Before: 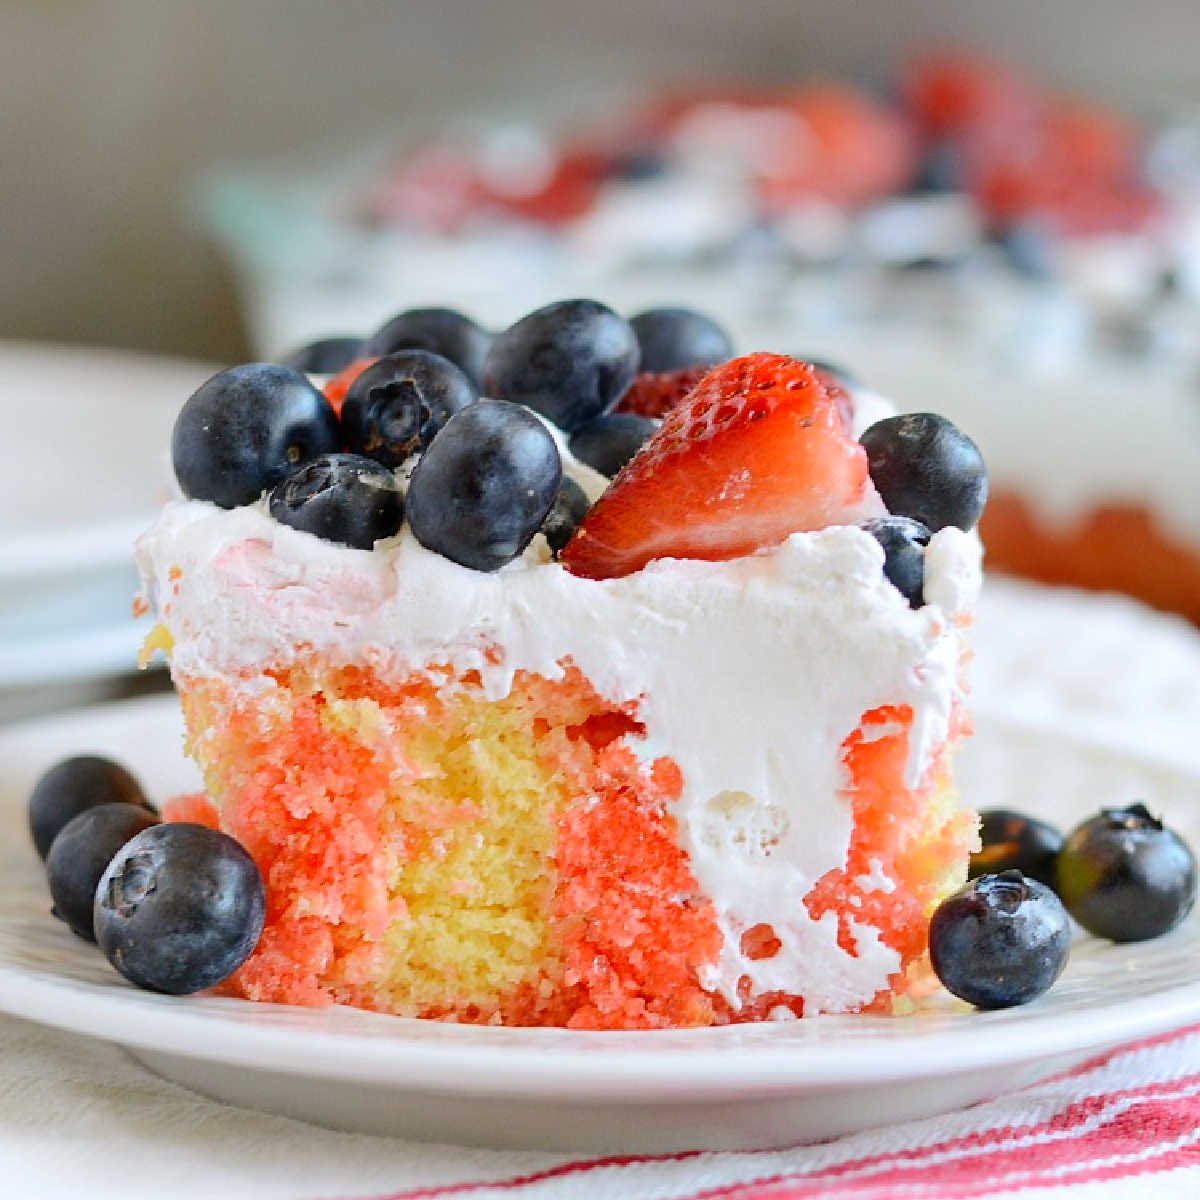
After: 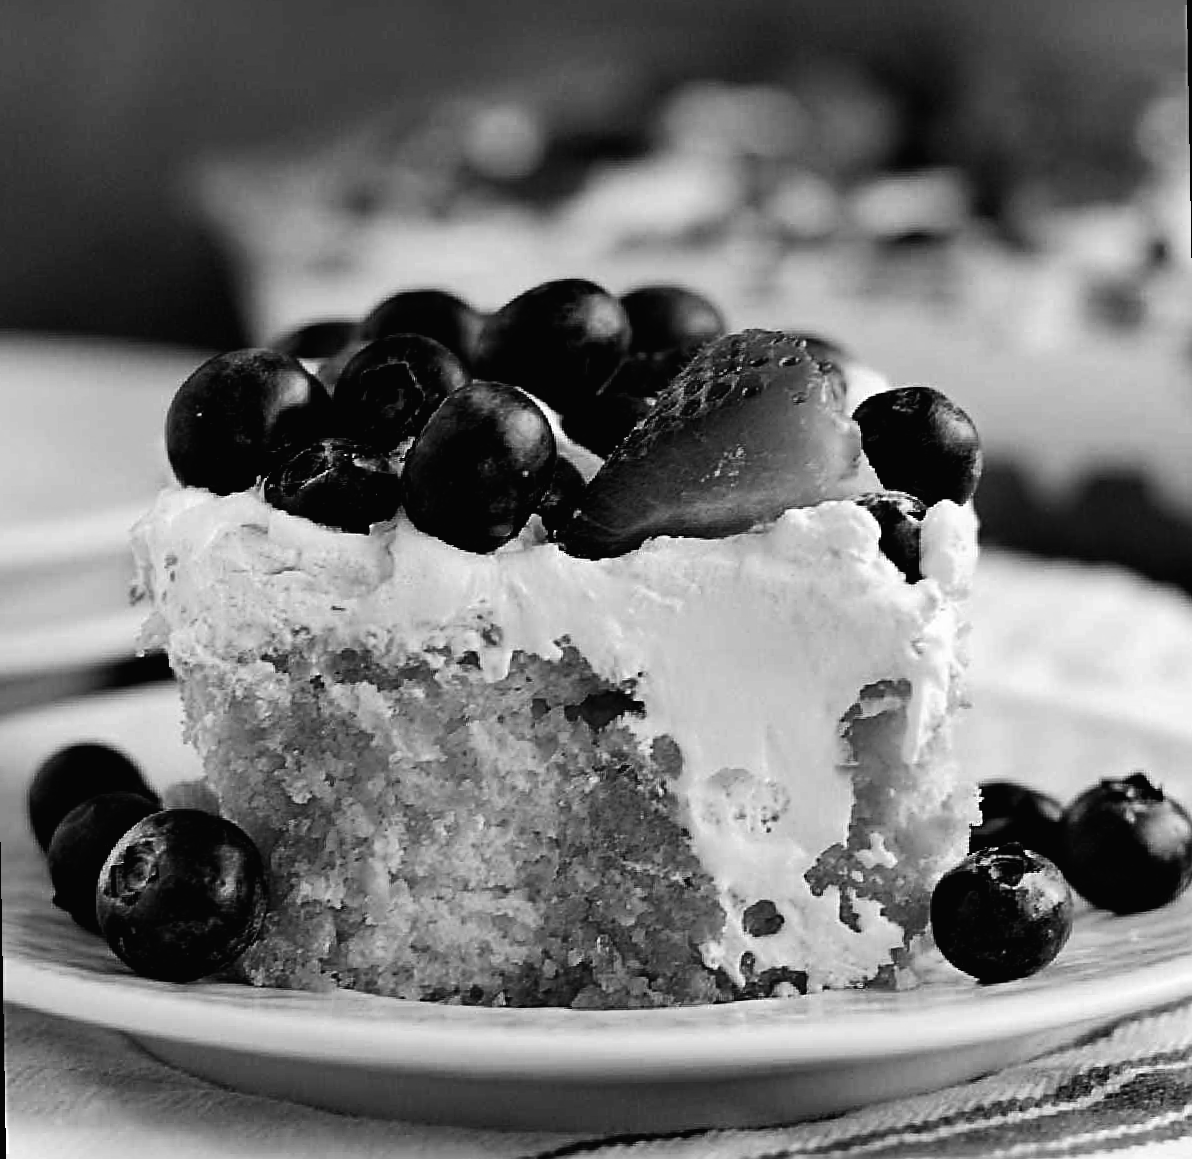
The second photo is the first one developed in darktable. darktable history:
color correction: highlights a* 4.02, highlights b* 4.98, shadows a* -7.55, shadows b* 4.98
sharpen: on, module defaults
rotate and perspective: rotation -1°, crop left 0.011, crop right 0.989, crop top 0.025, crop bottom 0.975
tone curve: curves: ch0 [(0, 0.013) (0.054, 0.018) (0.205, 0.191) (0.289, 0.292) (0.39, 0.424) (0.493, 0.551) (0.666, 0.743) (0.795, 0.841) (1, 0.998)]; ch1 [(0, 0) (0.385, 0.343) (0.439, 0.415) (0.494, 0.495) (0.501, 0.501) (0.51, 0.509) (0.548, 0.554) (0.586, 0.614) (0.66, 0.706) (0.783, 0.804) (1, 1)]; ch2 [(0, 0) (0.304, 0.31) (0.403, 0.399) (0.441, 0.428) (0.47, 0.469) (0.498, 0.496) (0.524, 0.538) (0.566, 0.579) (0.633, 0.665) (0.7, 0.711) (1, 1)], color space Lab, independent channels, preserve colors none
exposure: black level correction 0.011, compensate highlight preservation false
contrast brightness saturation: contrast 0.09, brightness -0.59, saturation 0.17
monochrome: a 1.94, b -0.638
